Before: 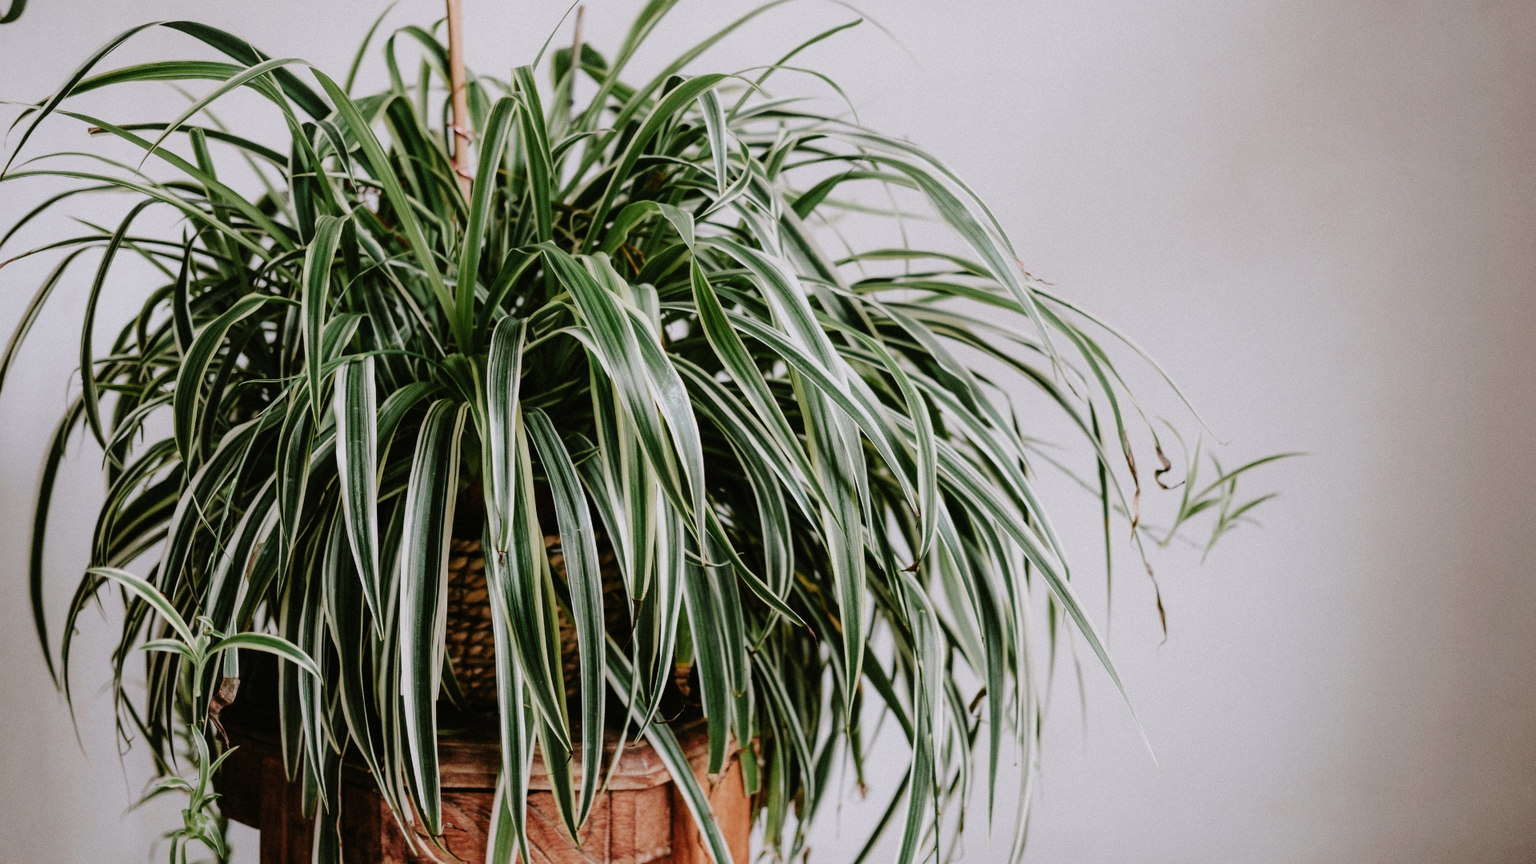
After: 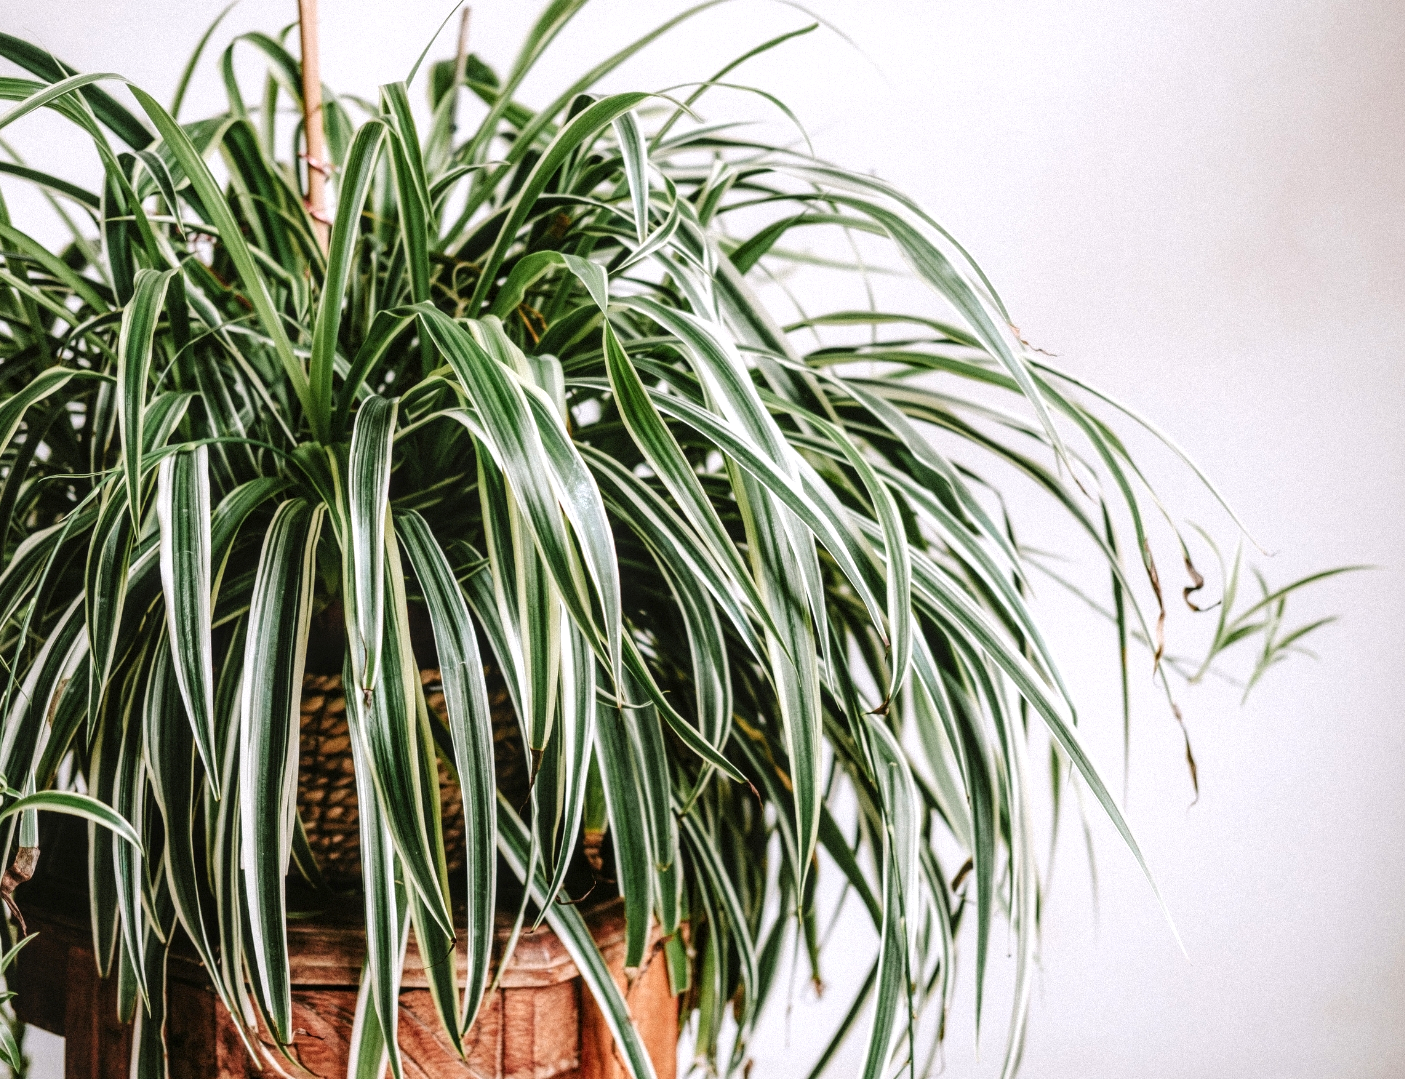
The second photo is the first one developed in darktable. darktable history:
exposure: black level correction 0, exposure 0.694 EV, compensate exposure bias true, compensate highlight preservation false
crop: left 13.569%, right 13.24%
local contrast: on, module defaults
